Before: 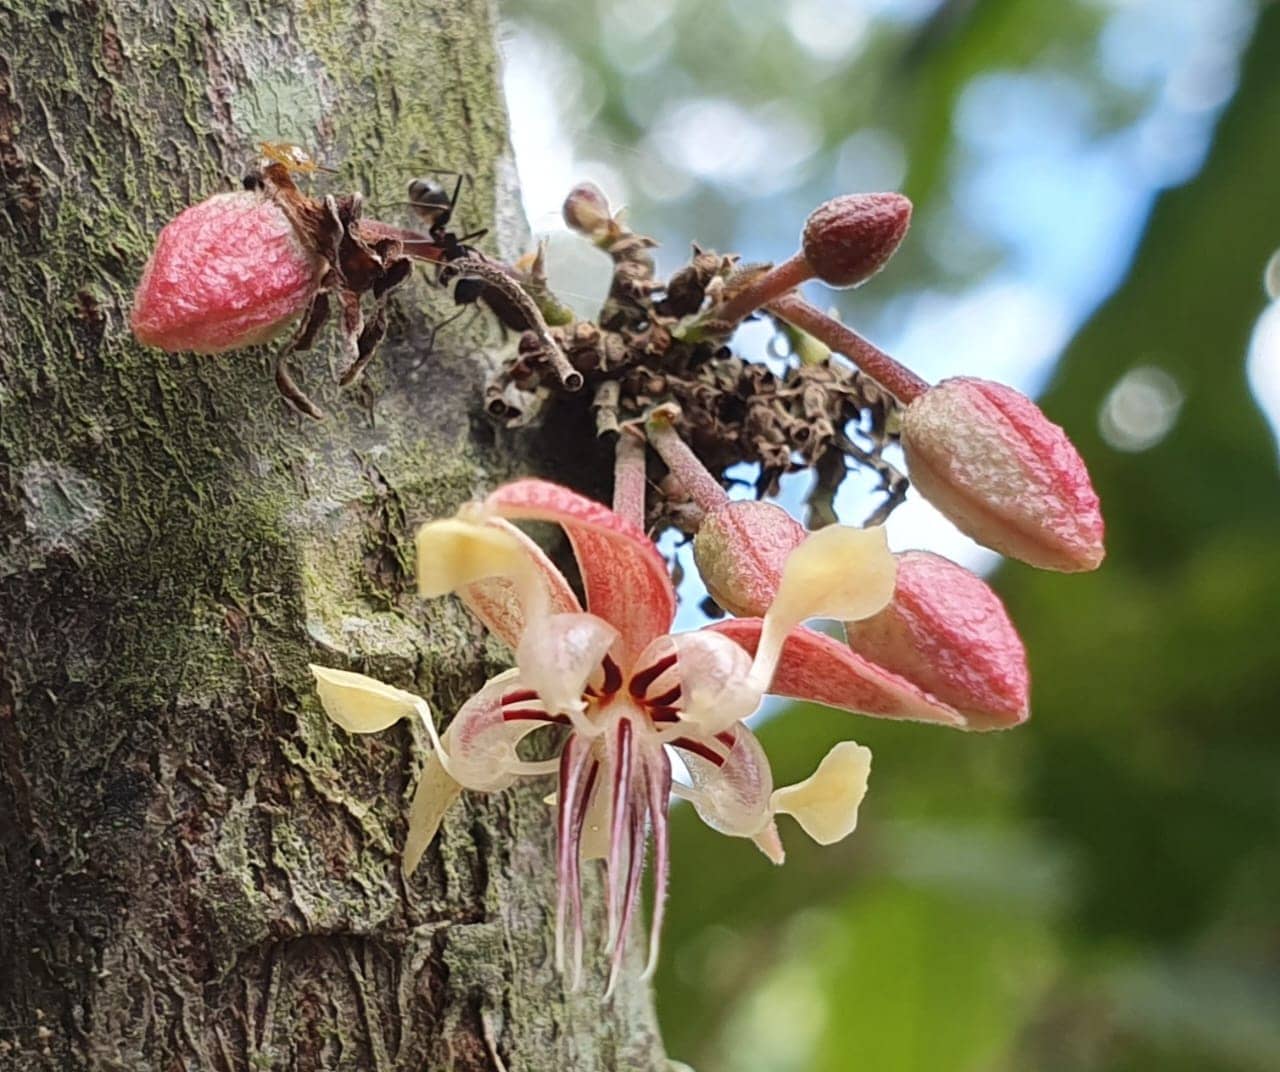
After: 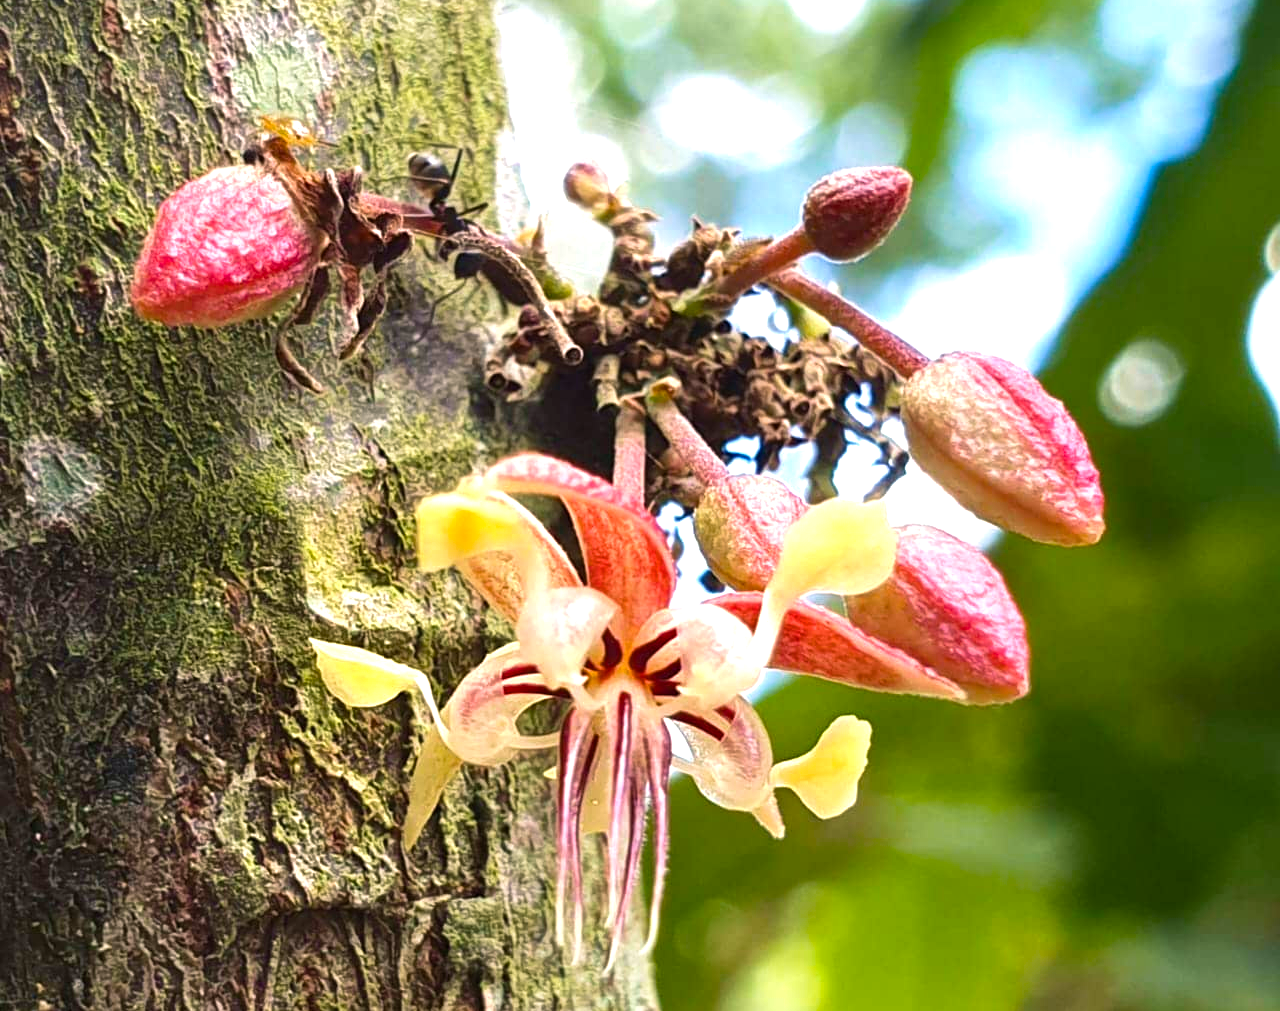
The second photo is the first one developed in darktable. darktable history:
velvia: on, module defaults
color balance rgb: shadows lift › luminance -4.794%, shadows lift › chroma 1.067%, shadows lift › hue 219.04°, highlights gain › luminance 7.652%, highlights gain › chroma 0.877%, highlights gain › hue 47.9°, perceptual saturation grading › global saturation 30.015%, perceptual brilliance grading › global brilliance 20.178%, global vibrance 20.606%
crop and rotate: top 2.506%, bottom 3.131%
